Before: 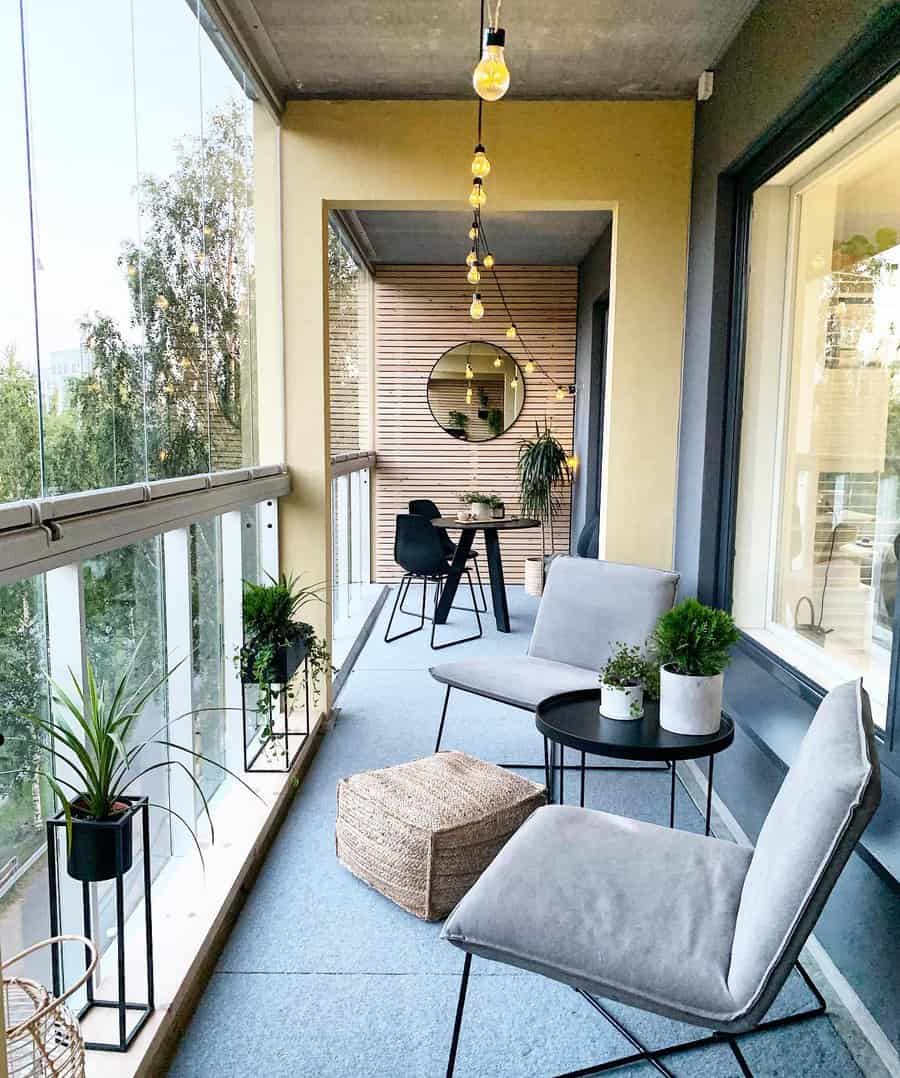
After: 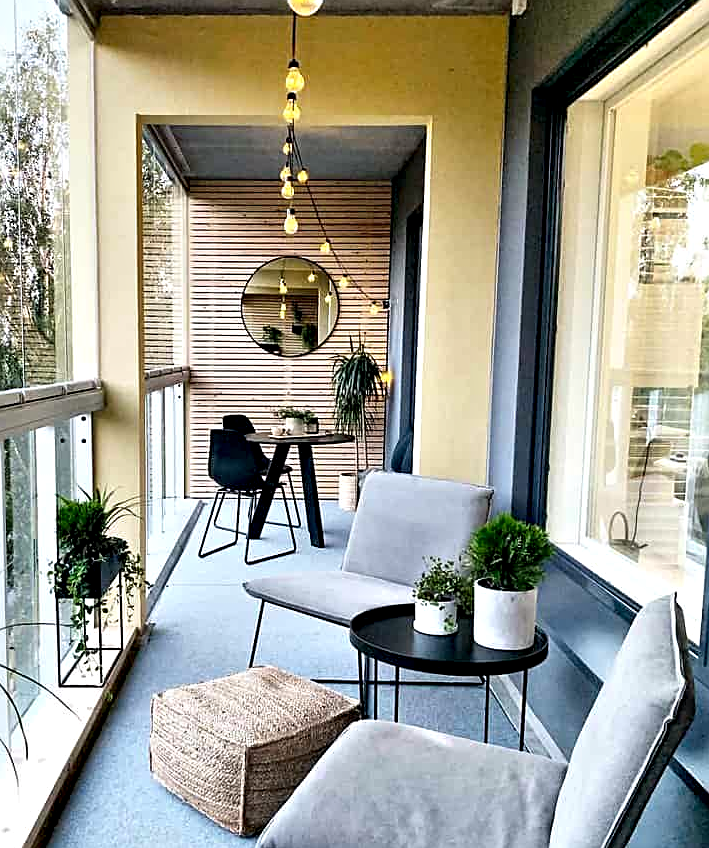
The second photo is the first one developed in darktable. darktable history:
contrast equalizer: octaves 7, y [[0.528, 0.548, 0.563, 0.562, 0.546, 0.526], [0.55 ×6], [0 ×6], [0 ×6], [0 ×6]]
sharpen: on, module defaults
crop and rotate: left 20.74%, top 7.912%, right 0.375%, bottom 13.378%
